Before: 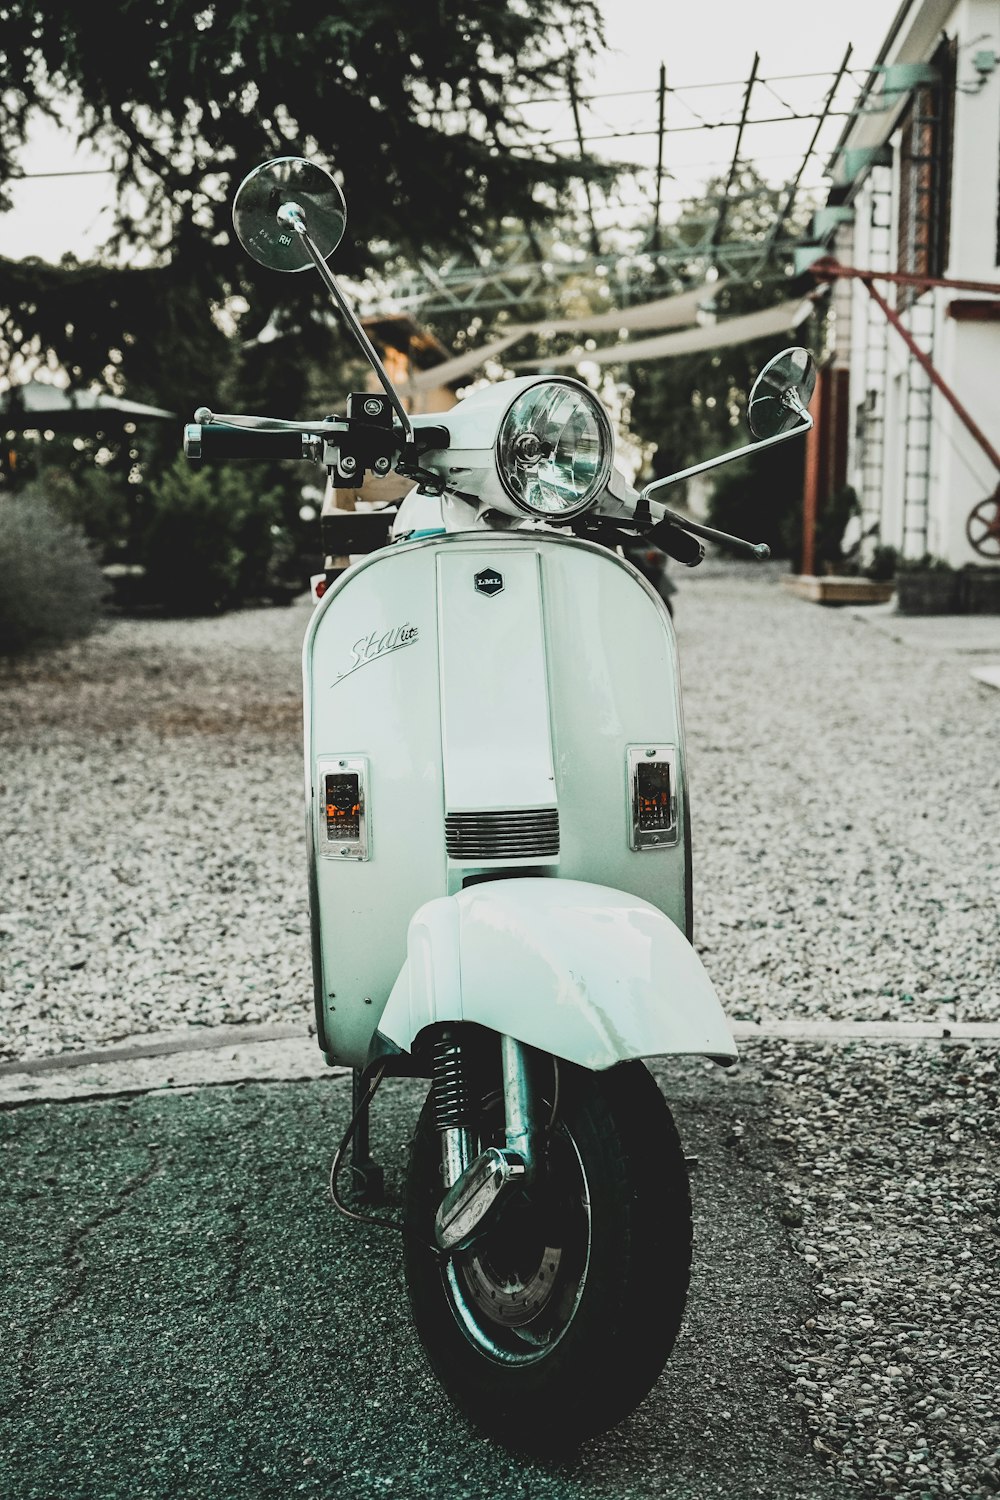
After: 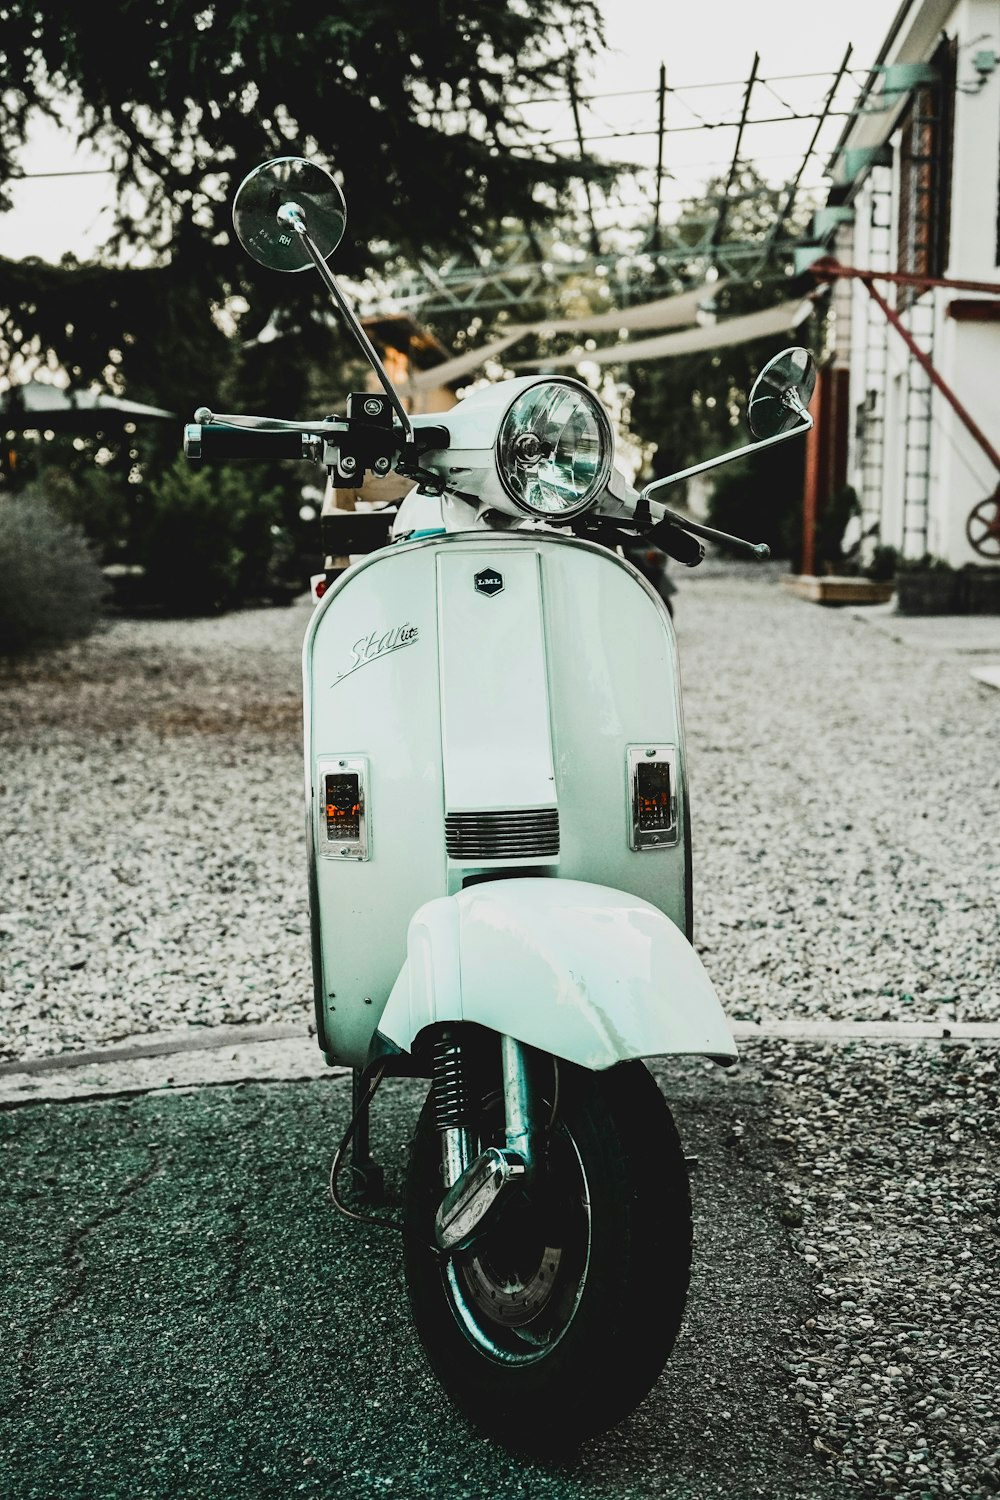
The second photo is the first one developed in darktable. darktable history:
contrast brightness saturation: contrast 0.129, brightness -0.059, saturation 0.158
